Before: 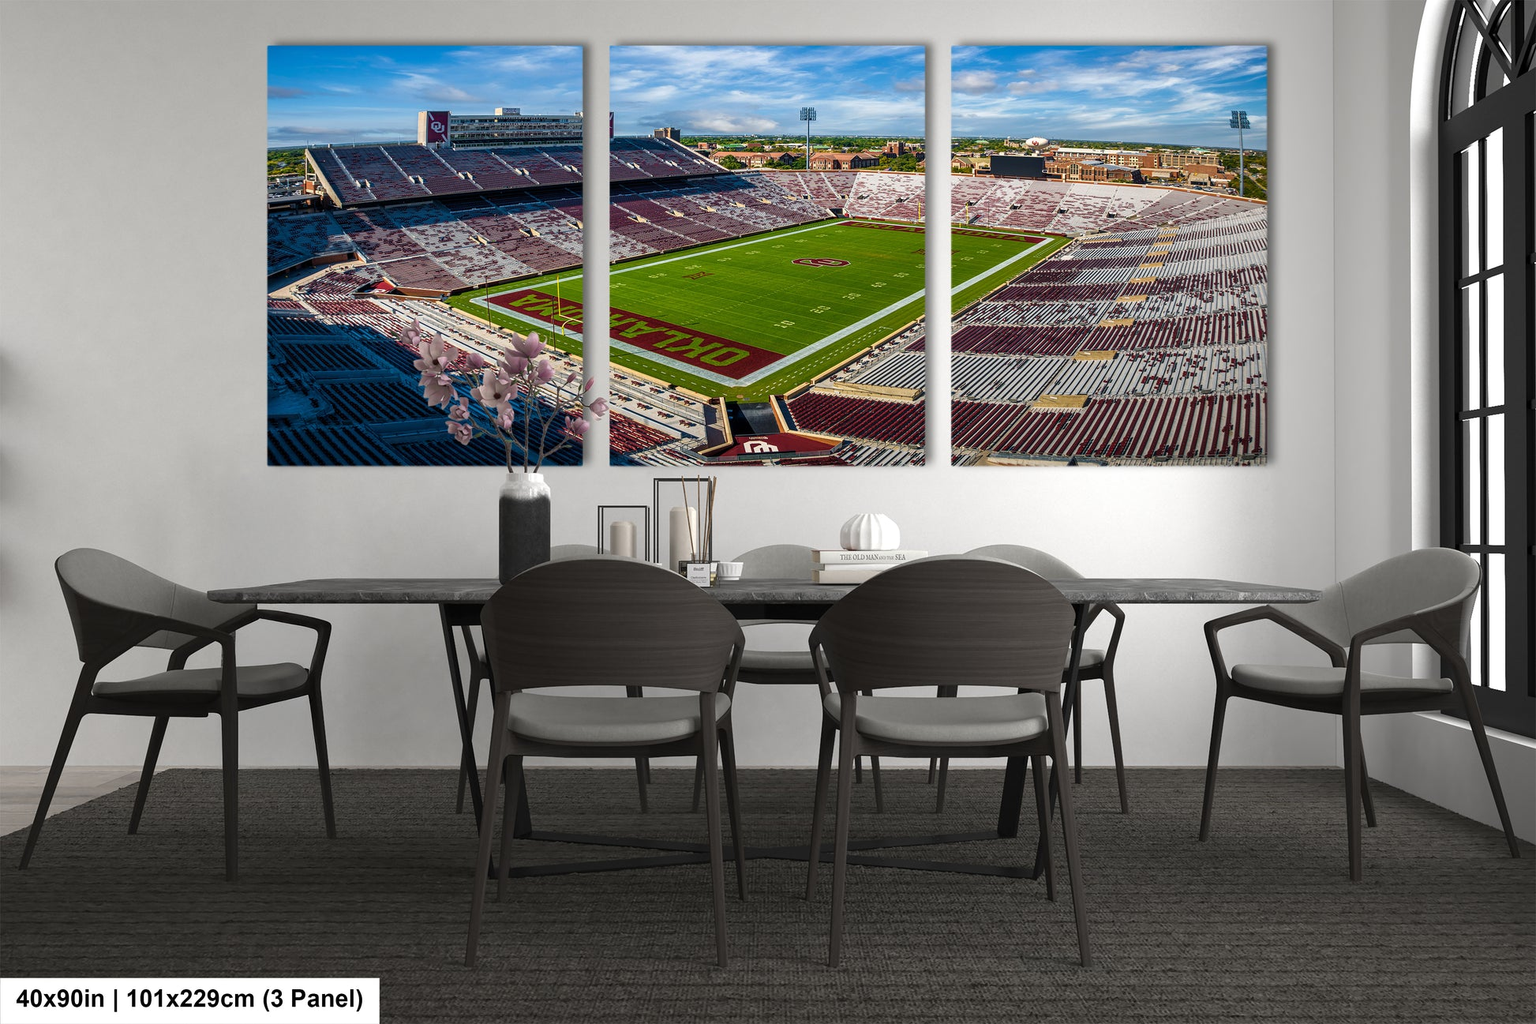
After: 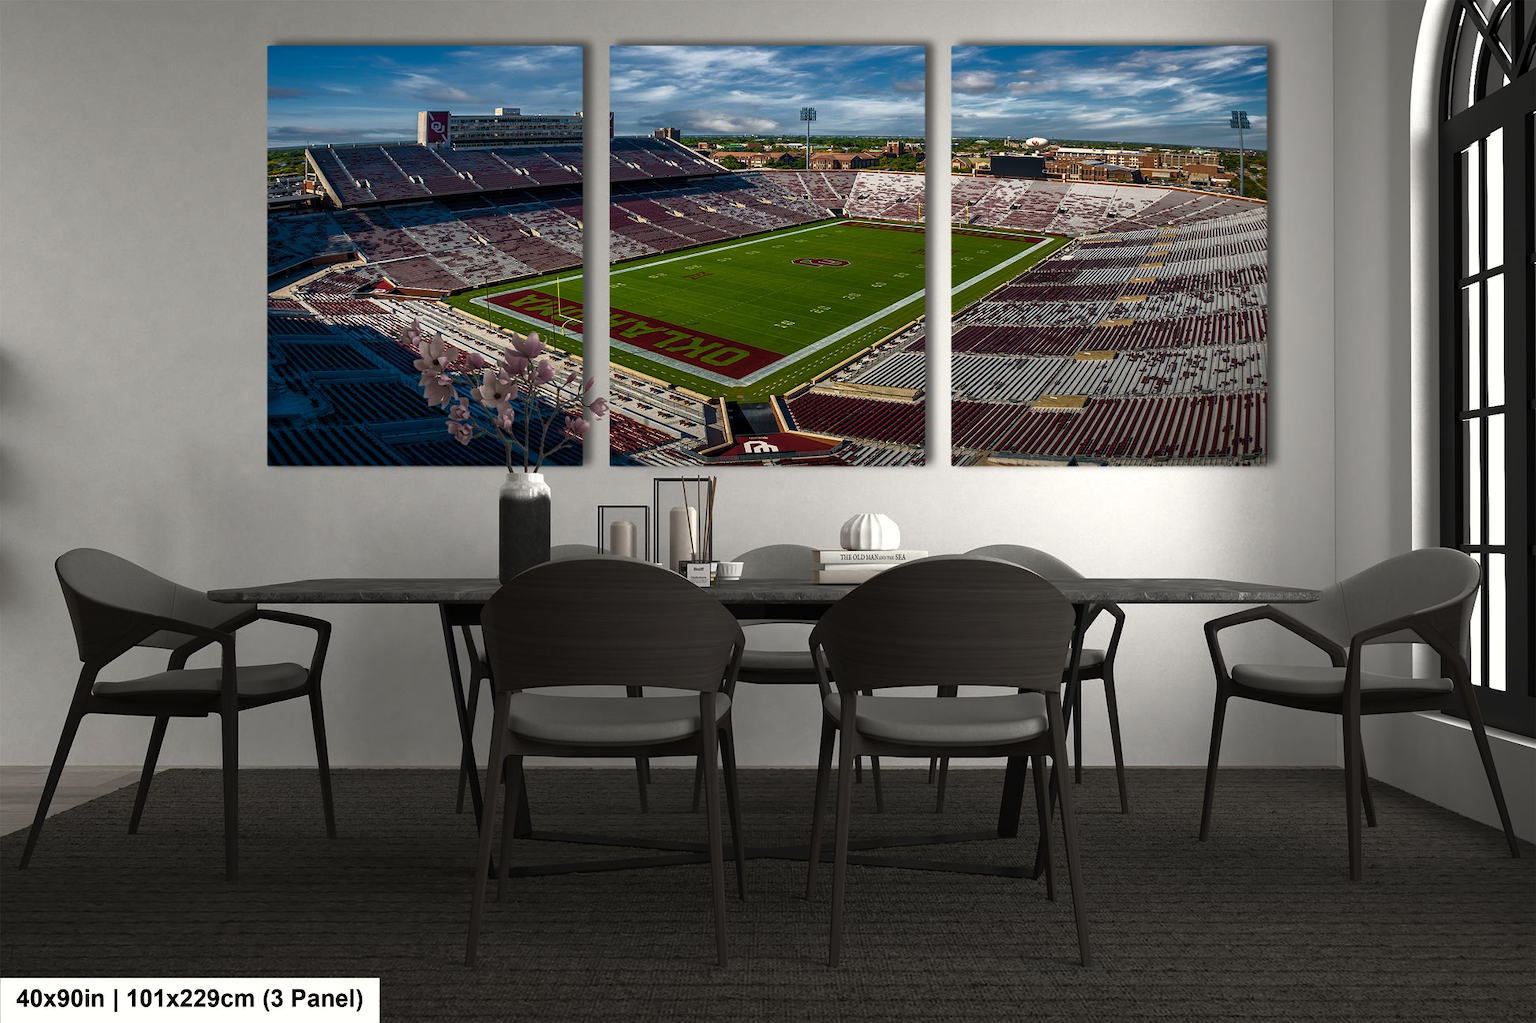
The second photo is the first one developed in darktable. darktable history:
white balance: red 1.009, blue 0.985
rgb curve: curves: ch0 [(0, 0) (0.415, 0.237) (1, 1)]
